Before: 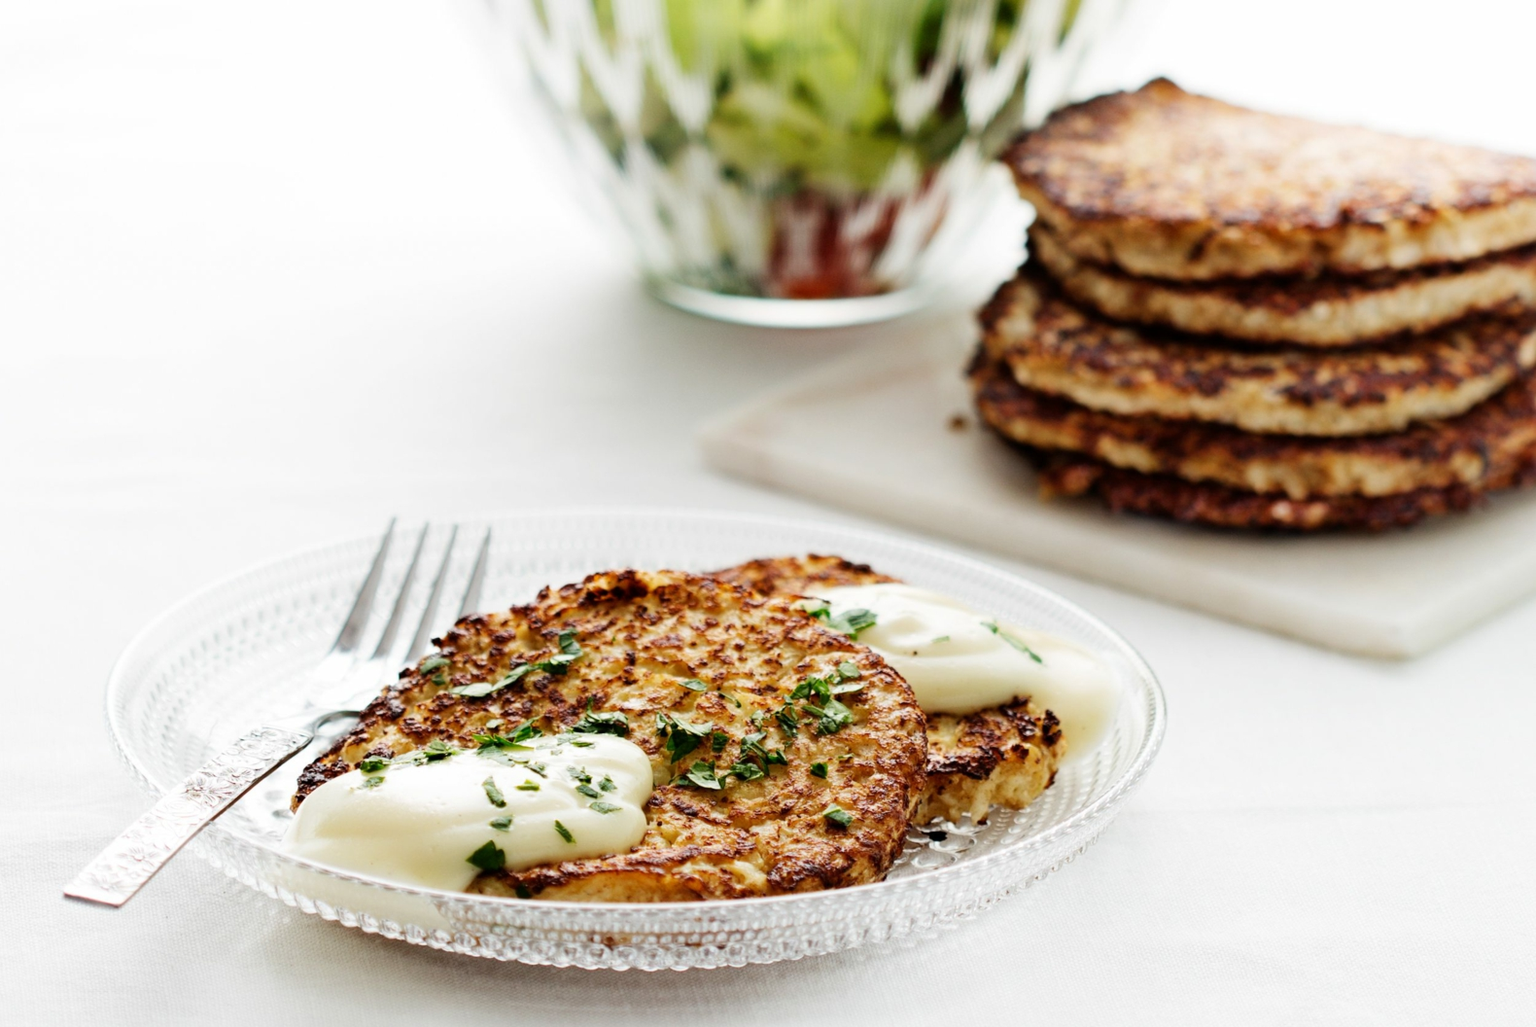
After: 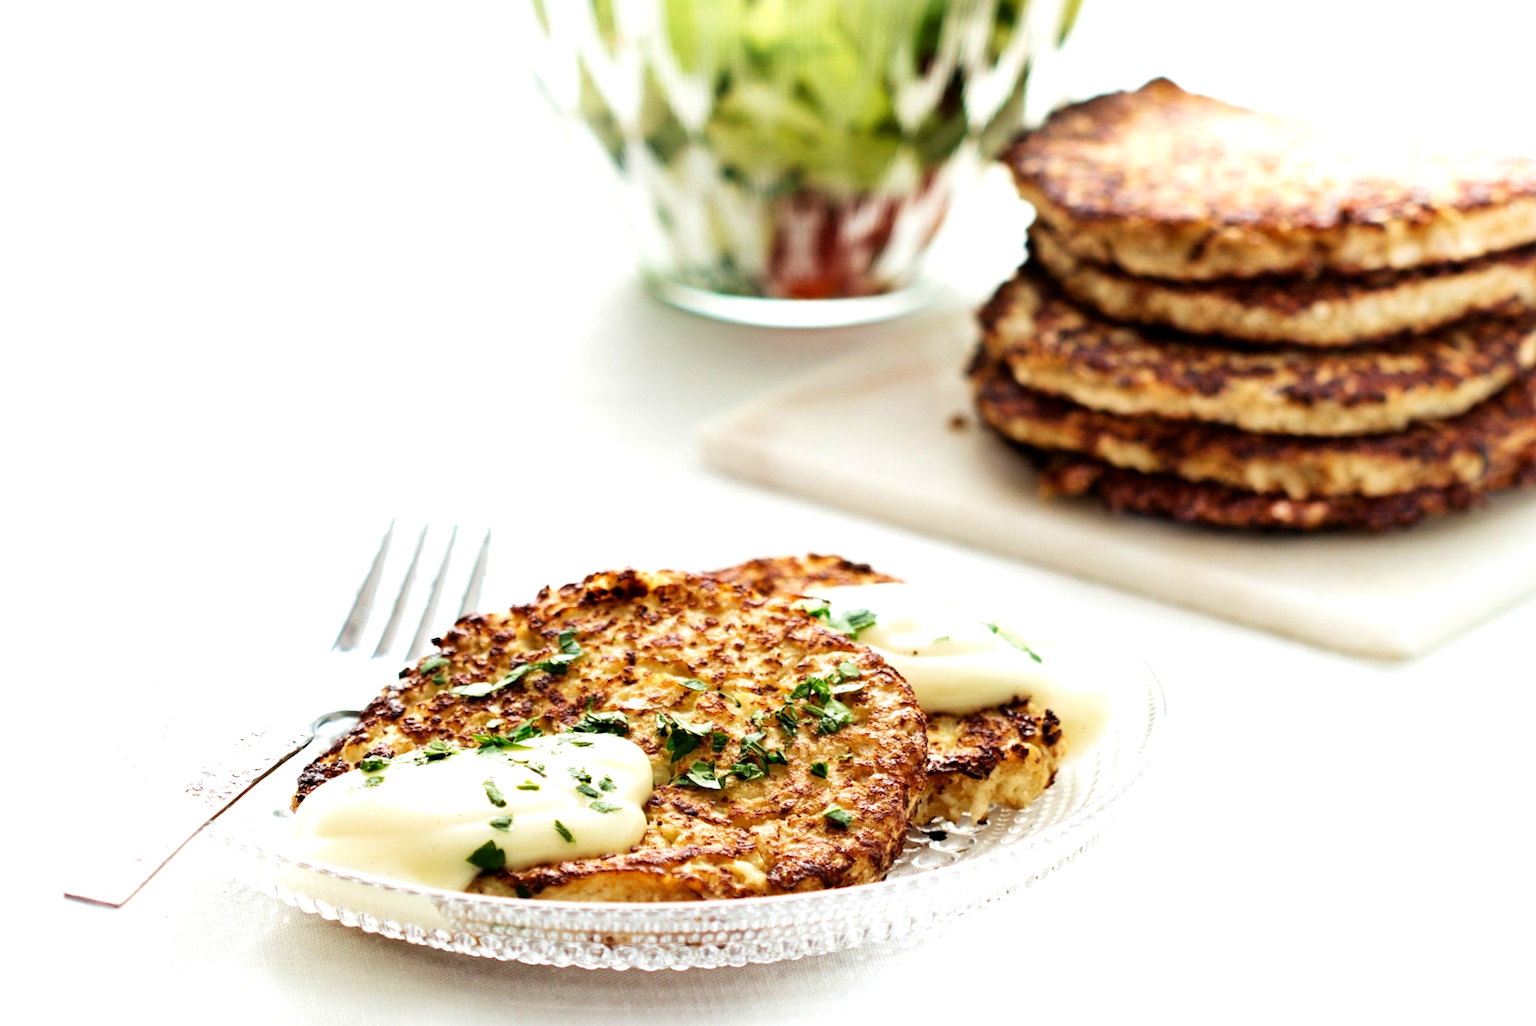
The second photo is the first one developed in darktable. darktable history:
exposure: black level correction 0.001, exposure 0.498 EV, compensate highlight preservation false
velvia: on, module defaults
base curve: preserve colors none
